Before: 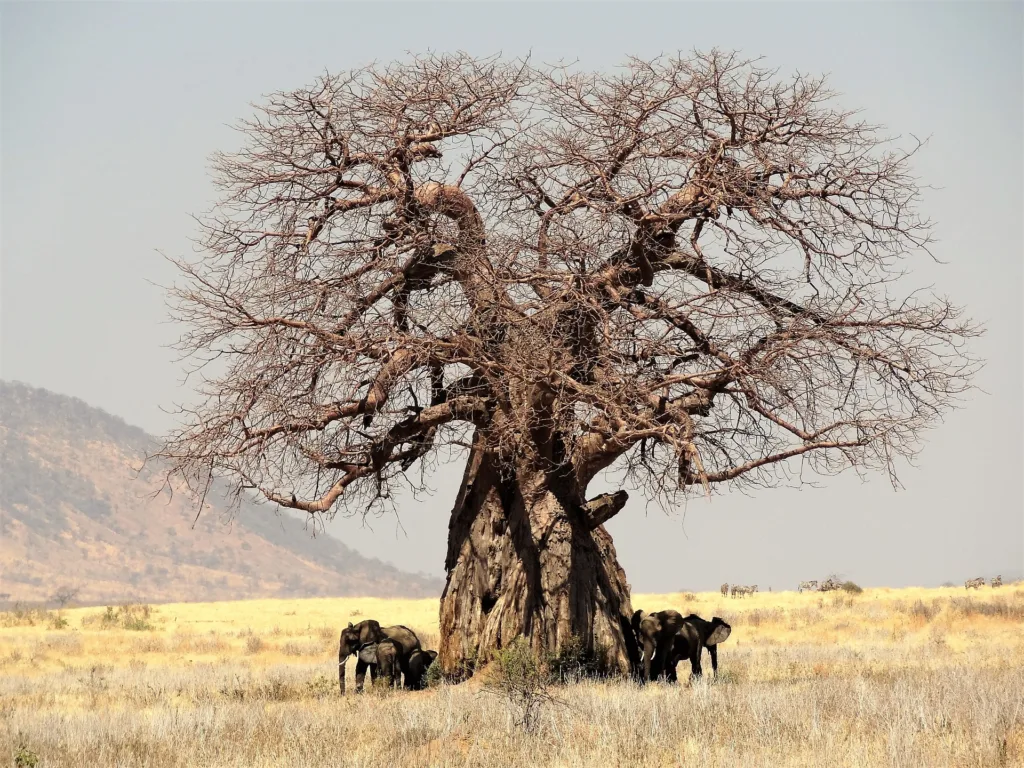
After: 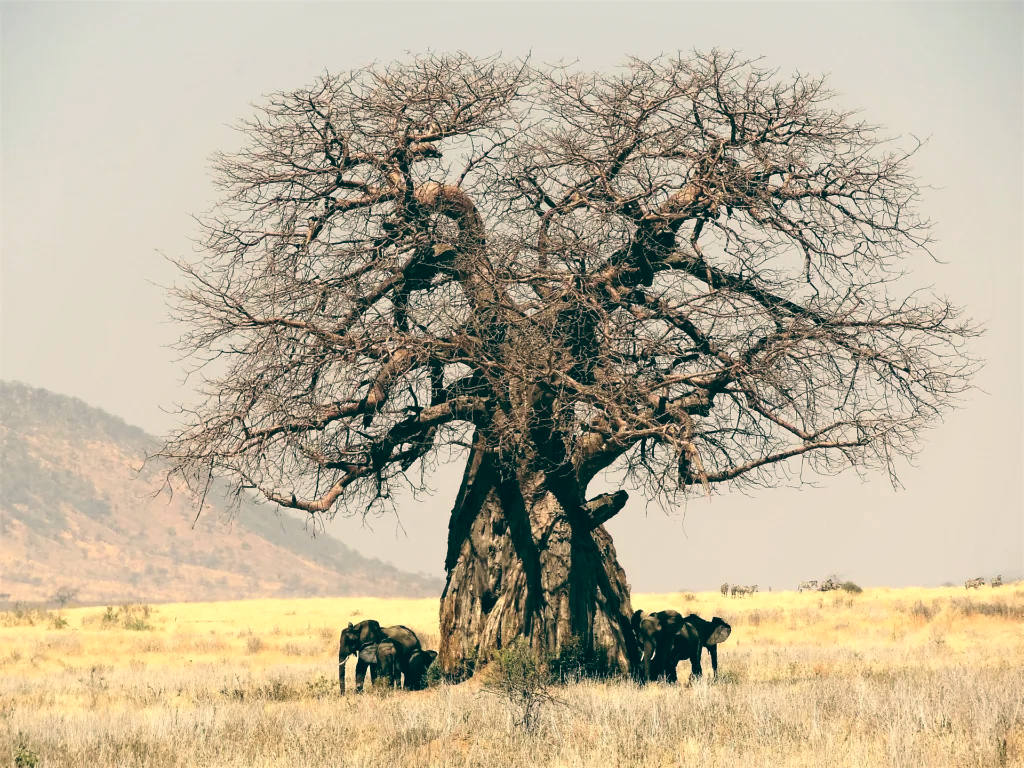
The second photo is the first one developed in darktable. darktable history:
color balance: lift [1.005, 0.99, 1.007, 1.01], gamma [1, 0.979, 1.011, 1.021], gain [0.923, 1.098, 1.025, 0.902], input saturation 90.45%, contrast 7.73%, output saturation 105.91%
shadows and highlights: shadows 0, highlights 40
rgb levels: preserve colors max RGB
